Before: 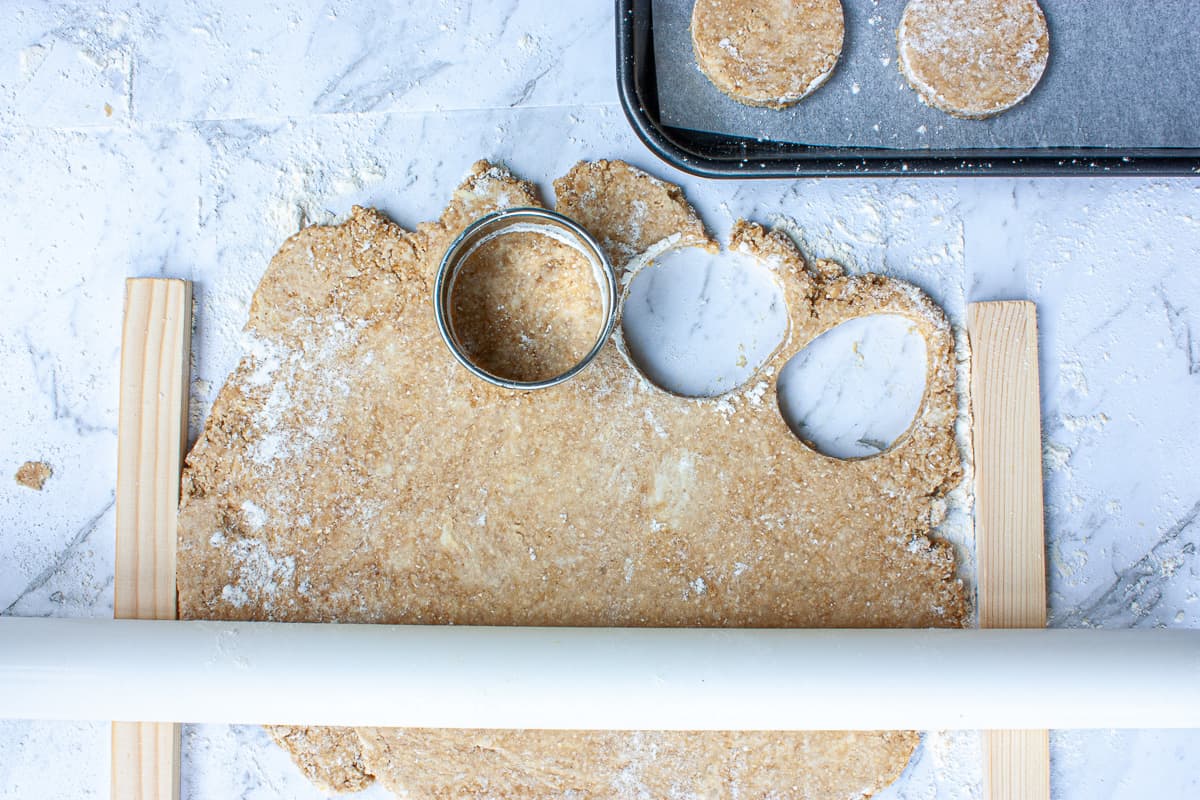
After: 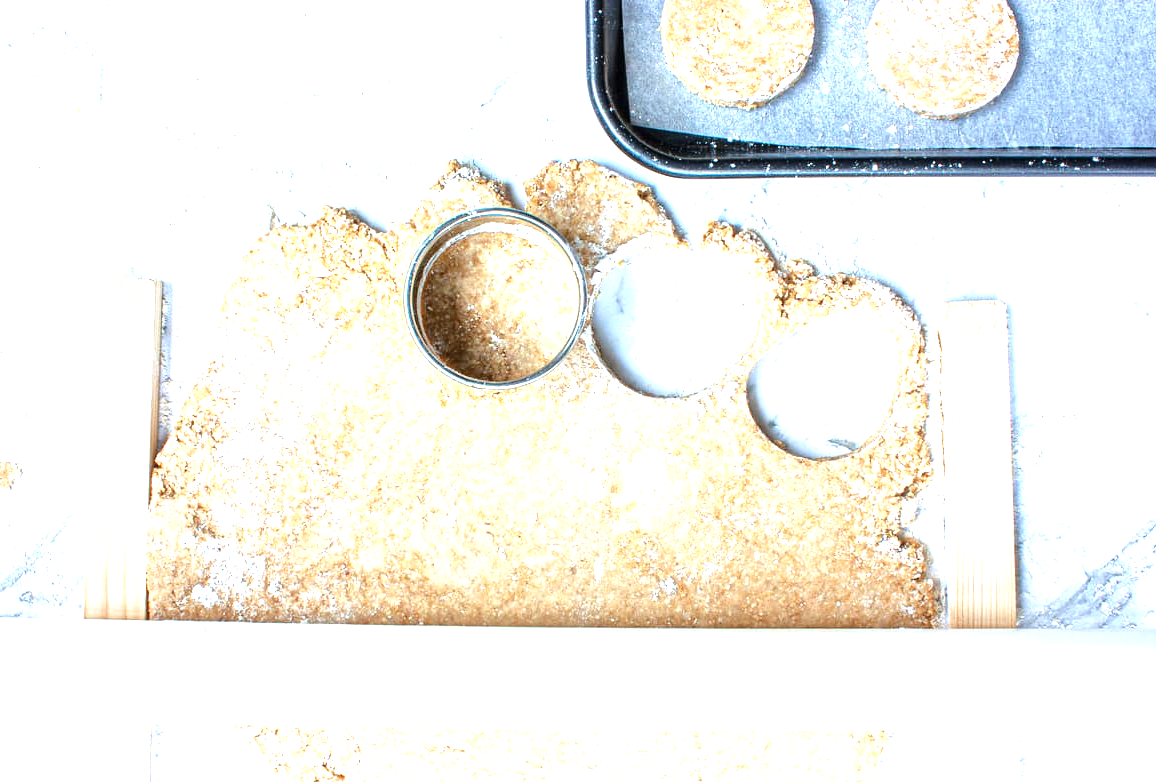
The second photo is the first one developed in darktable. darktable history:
tone equalizer: -8 EV 0.001 EV, -7 EV -0.002 EV, -6 EV 0.002 EV, -5 EV -0.03 EV, -4 EV -0.116 EV, -3 EV -0.169 EV, -2 EV 0.24 EV, -1 EV 0.702 EV, +0 EV 0.493 EV
exposure: black level correction 0, exposure 0.9 EV, compensate exposure bias true, compensate highlight preservation false
crop and rotate: left 2.536%, right 1.107%, bottom 2.246%
